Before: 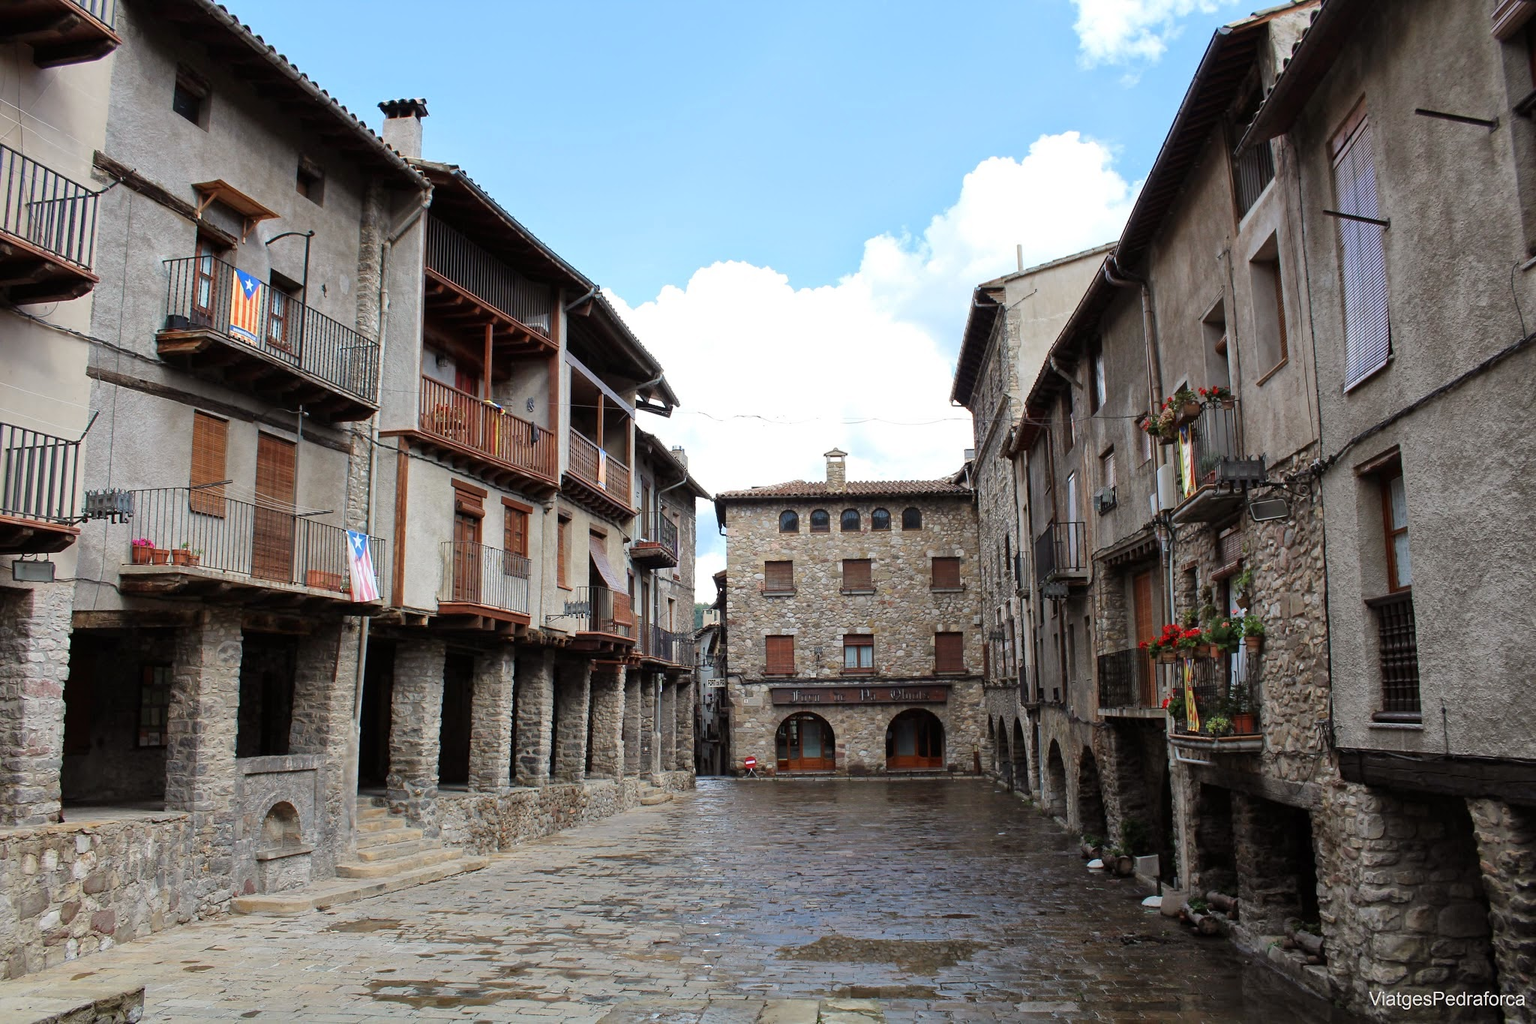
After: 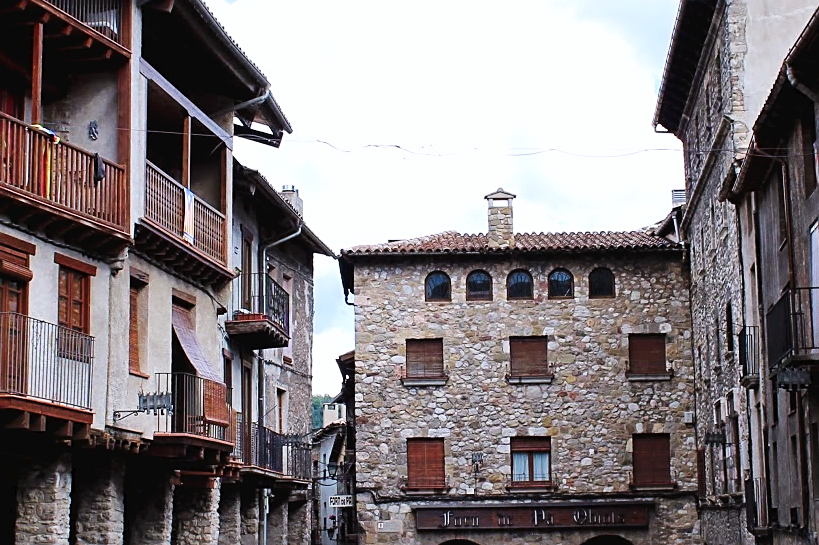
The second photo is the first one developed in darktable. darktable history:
crop: left 30%, top 30%, right 30%, bottom 30%
tone curve: curves: ch0 [(0, 0) (0.003, 0.025) (0.011, 0.025) (0.025, 0.025) (0.044, 0.026) (0.069, 0.033) (0.1, 0.053) (0.136, 0.078) (0.177, 0.108) (0.224, 0.153) (0.277, 0.213) (0.335, 0.286) (0.399, 0.372) (0.468, 0.467) (0.543, 0.565) (0.623, 0.675) (0.709, 0.775) (0.801, 0.863) (0.898, 0.936) (1, 1)], preserve colors none
white balance: red 1.004, blue 1.024
sharpen: on, module defaults
color calibration: illuminant as shot in camera, x 0.358, y 0.373, temperature 4628.91 K
